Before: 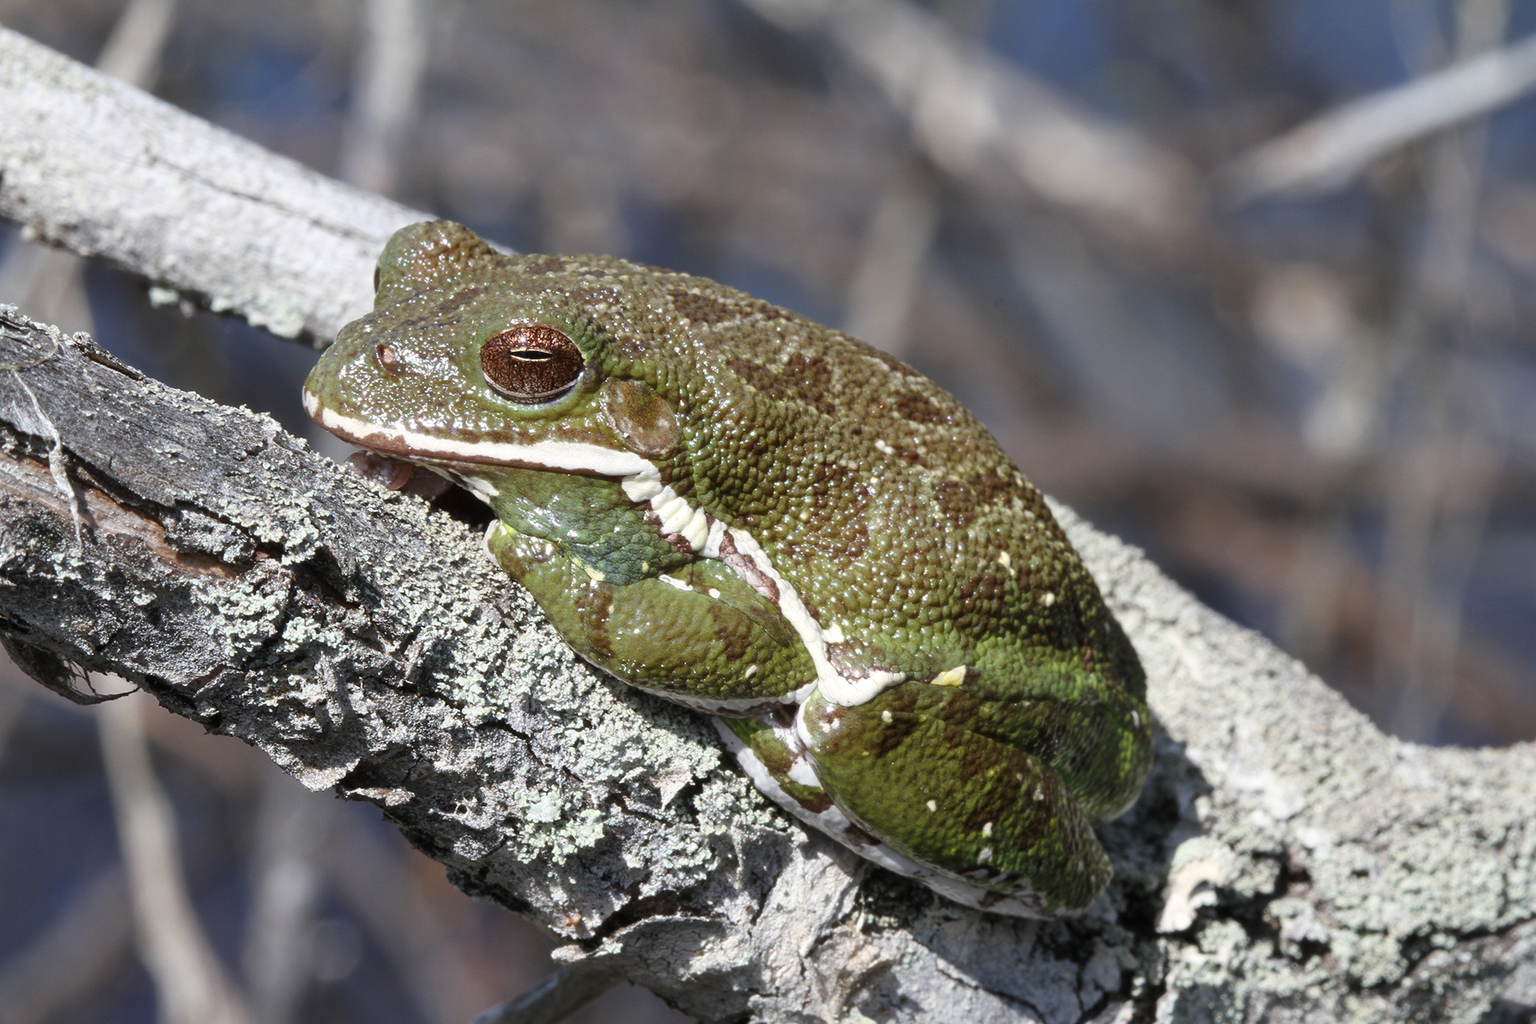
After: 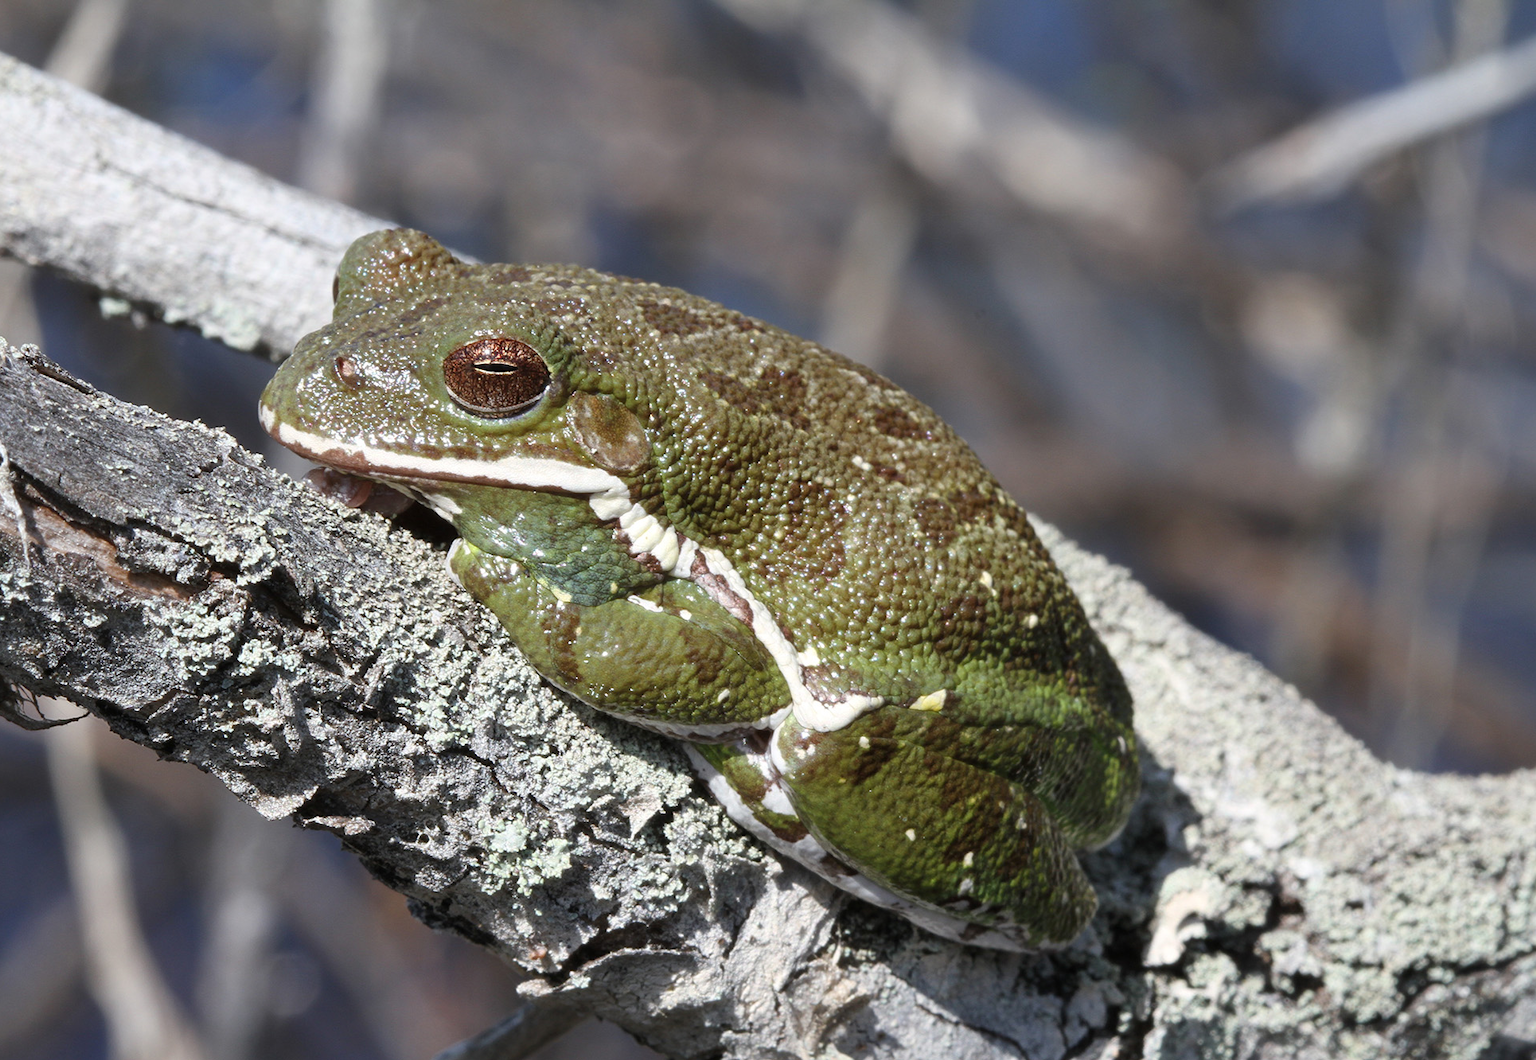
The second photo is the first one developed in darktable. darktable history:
crop and rotate: left 3.463%
